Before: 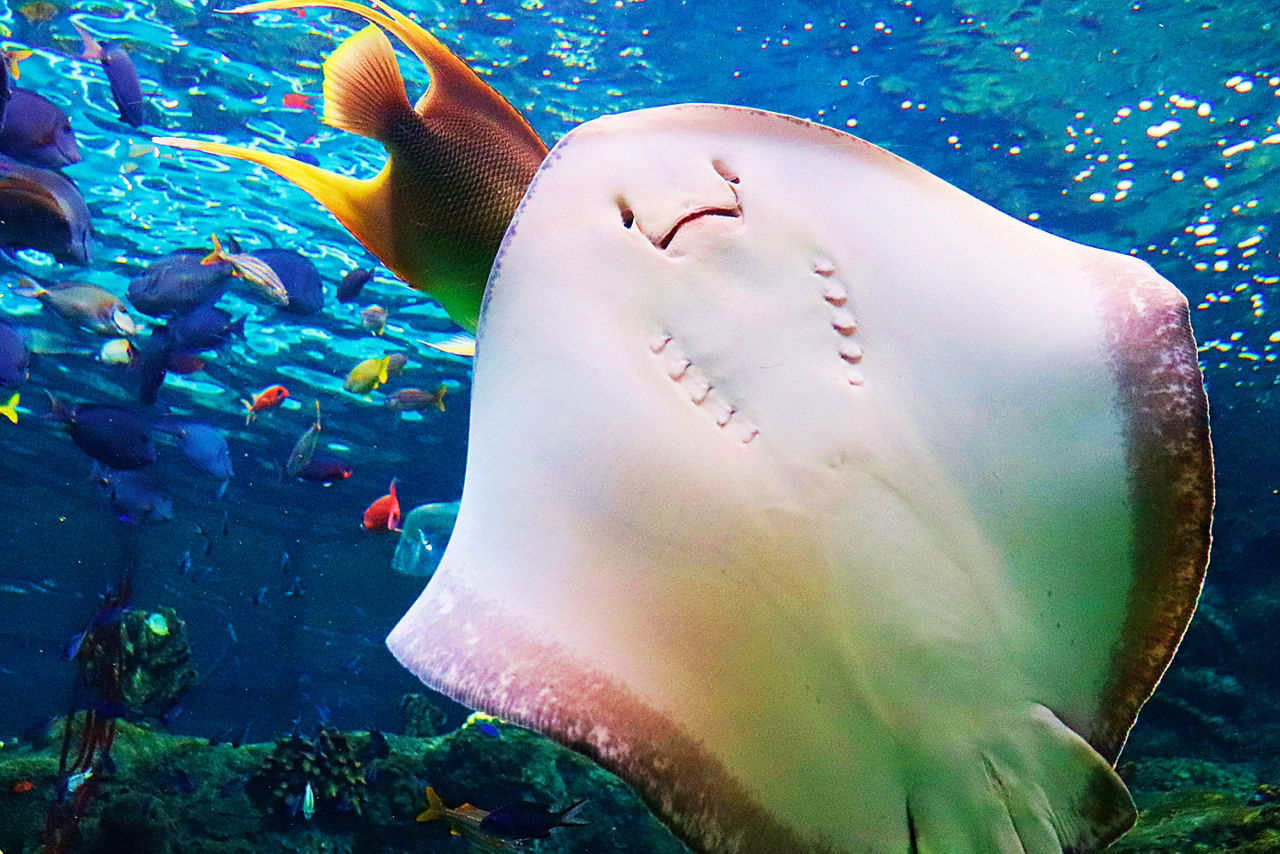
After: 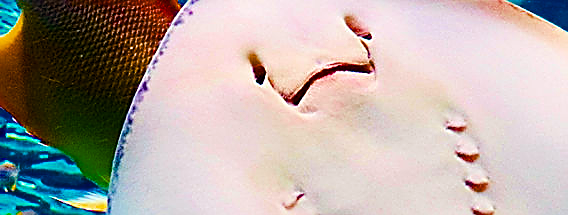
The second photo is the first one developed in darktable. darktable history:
sharpen: amount 0.887
crop: left 28.786%, top 16.875%, right 26.795%, bottom 57.899%
color zones: curves: ch2 [(0, 0.5) (0.143, 0.5) (0.286, 0.416) (0.429, 0.5) (0.571, 0.5) (0.714, 0.5) (0.857, 0.5) (1, 0.5)], mix -62.67%
color balance rgb: power › chroma 2.493%, power › hue 70.67°, perceptual saturation grading › global saturation 35.786%, perceptual saturation grading › shadows 34.658%, global vibrance 16.619%, saturation formula JzAzBz (2021)
